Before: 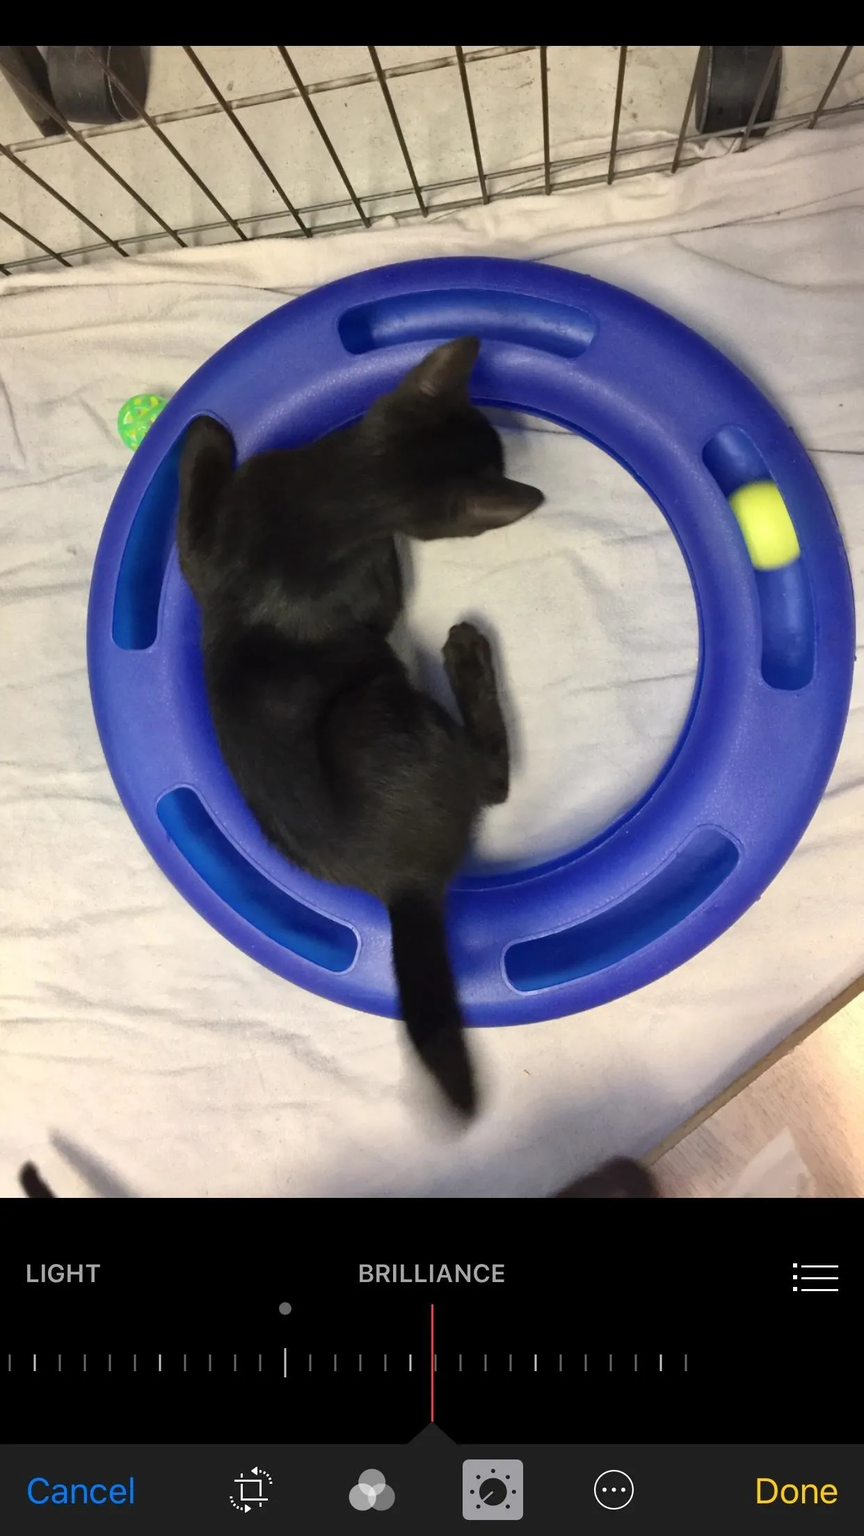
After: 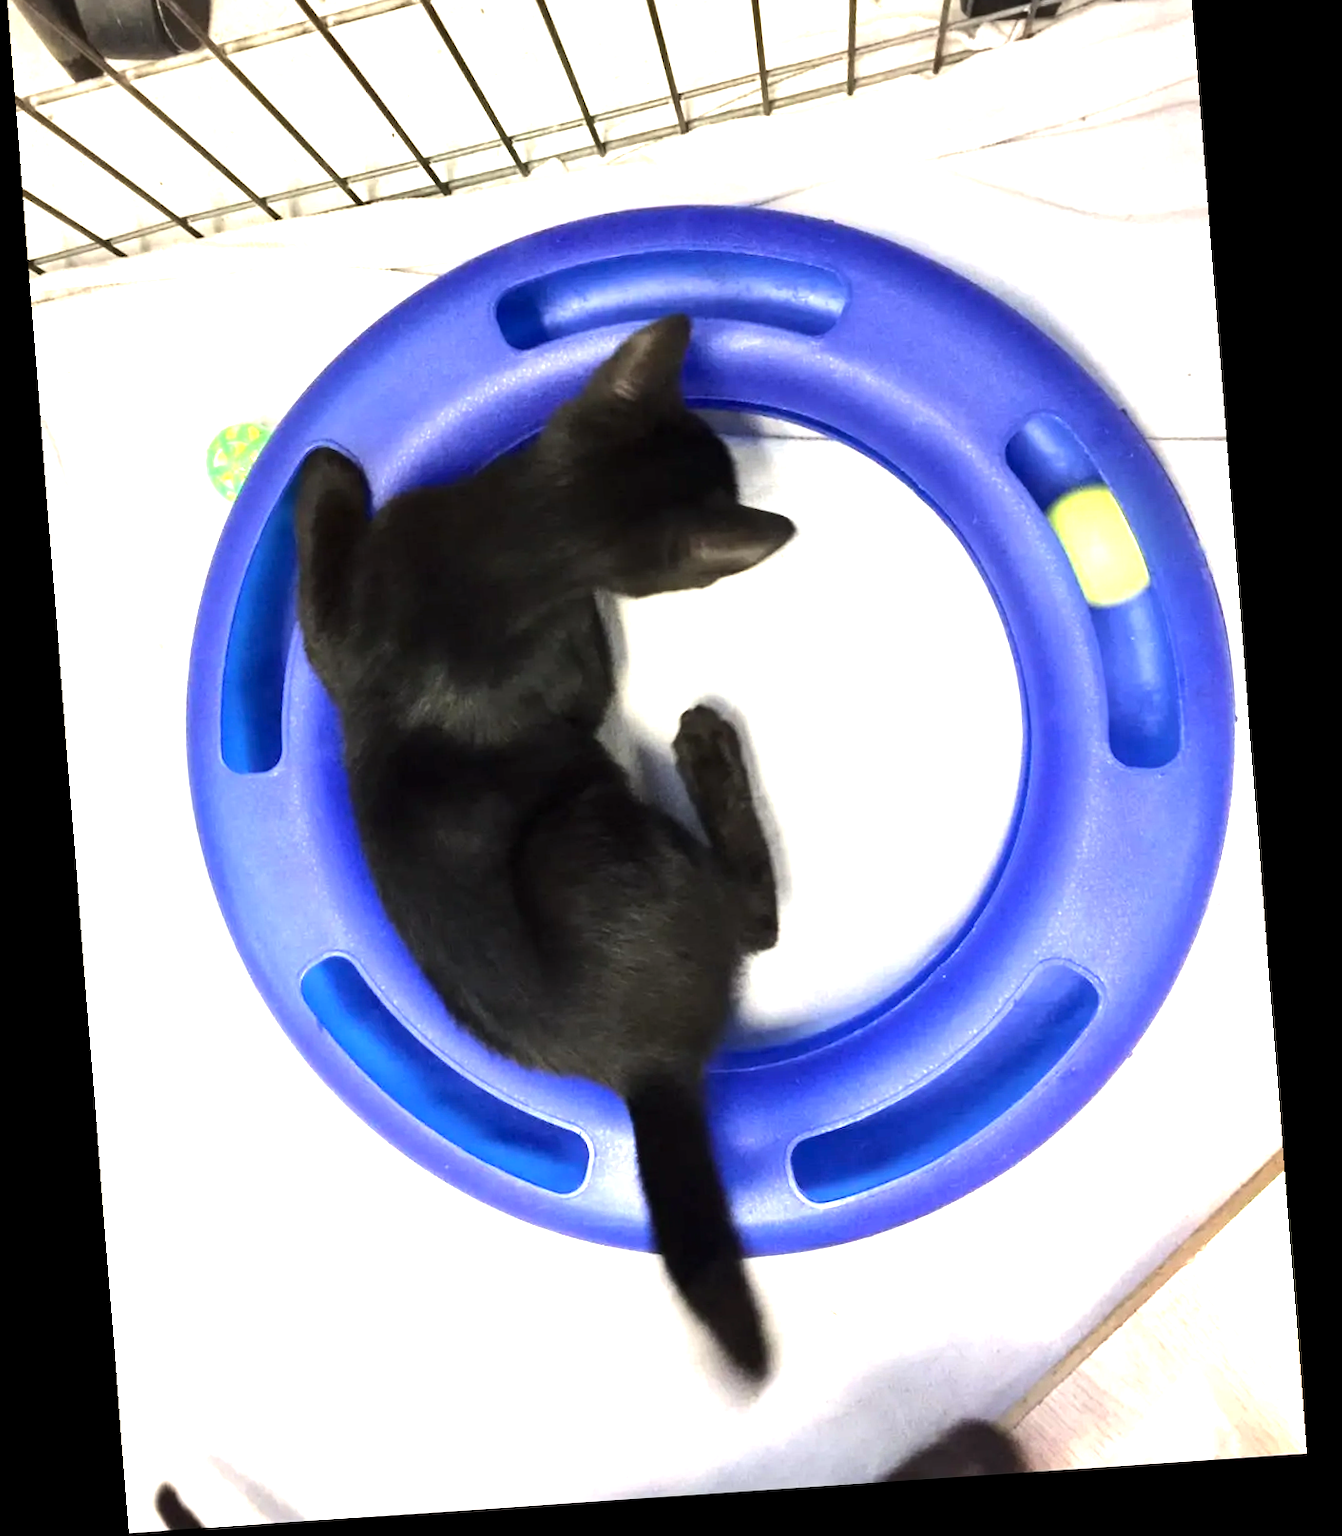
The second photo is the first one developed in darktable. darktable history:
crop and rotate: top 8.293%, bottom 20.996%
exposure: black level correction 0.001, exposure 1 EV, compensate highlight preservation false
rotate and perspective: rotation -4.2°, shear 0.006, automatic cropping off
white balance: red 0.986, blue 1.01
tone equalizer: -8 EV -0.75 EV, -7 EV -0.7 EV, -6 EV -0.6 EV, -5 EV -0.4 EV, -3 EV 0.4 EV, -2 EV 0.6 EV, -1 EV 0.7 EV, +0 EV 0.75 EV, edges refinement/feathering 500, mask exposure compensation -1.57 EV, preserve details no
